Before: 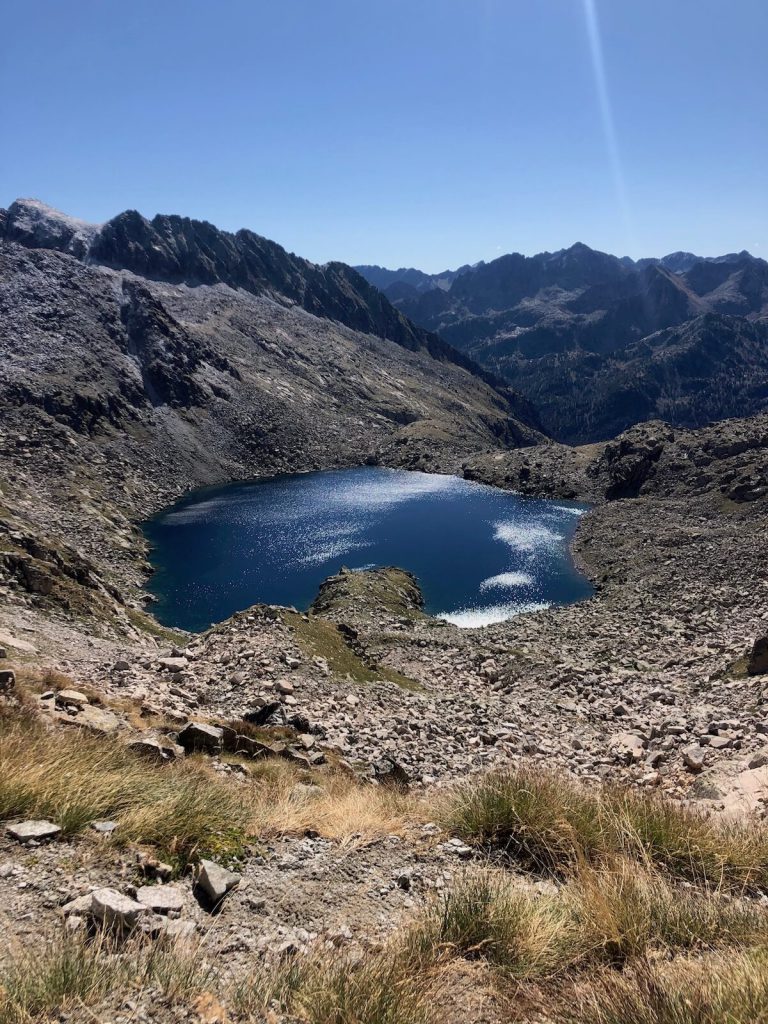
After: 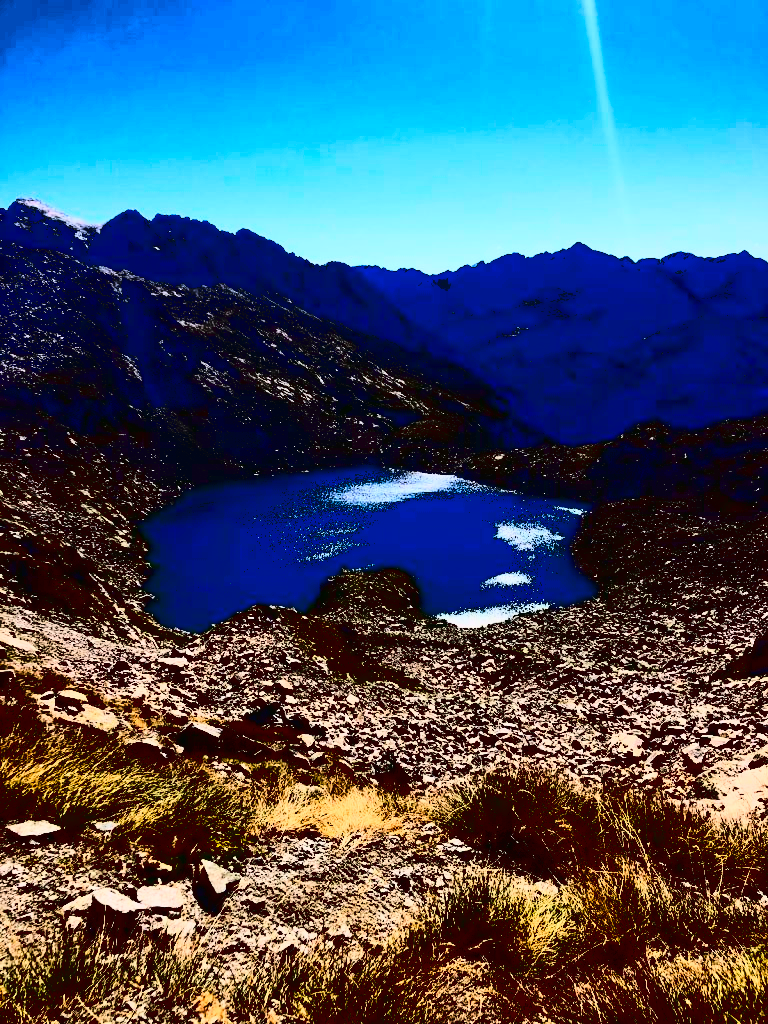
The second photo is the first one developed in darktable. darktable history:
contrast brightness saturation: contrast 0.75, brightness -0.999, saturation 0.984
tone curve: curves: ch0 [(0, 0.014) (0.17, 0.099) (0.392, 0.438) (0.725, 0.828) (0.872, 0.918) (1, 0.981)]; ch1 [(0, 0) (0.402, 0.36) (0.488, 0.466) (0.5, 0.499) (0.515, 0.515) (0.574, 0.595) (0.619, 0.65) (0.701, 0.725) (1, 1)]; ch2 [(0, 0) (0.432, 0.422) (0.486, 0.49) (0.503, 0.503) (0.523, 0.554) (0.562, 0.606) (0.644, 0.694) (0.717, 0.753) (1, 0.991)], color space Lab, linked channels, preserve colors none
